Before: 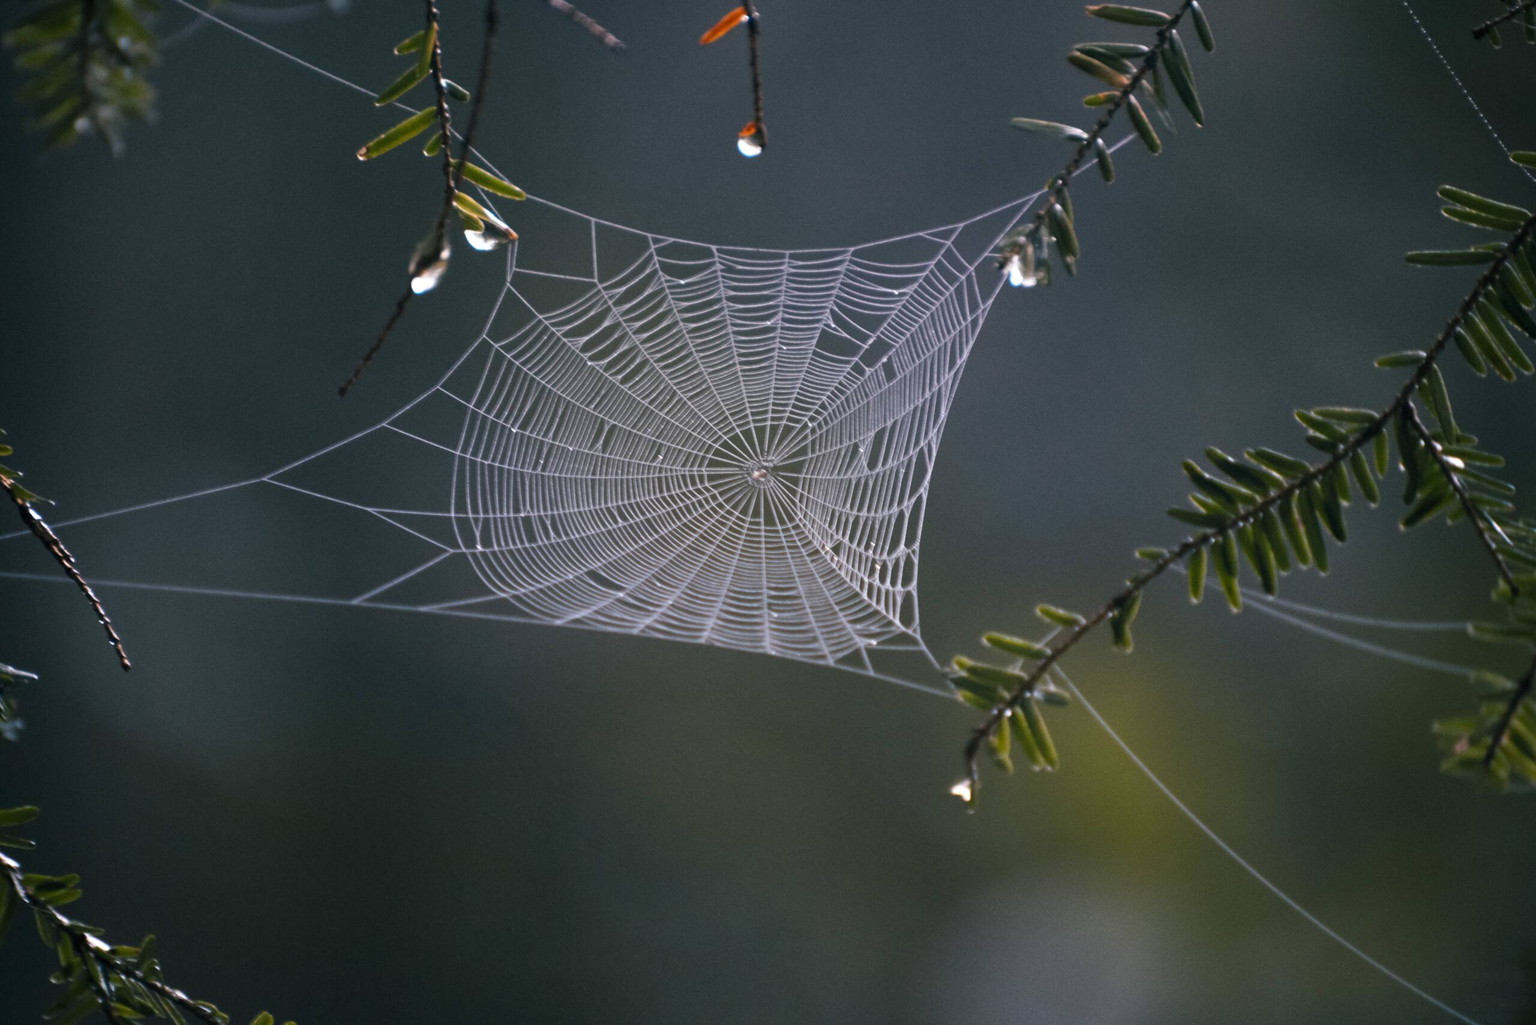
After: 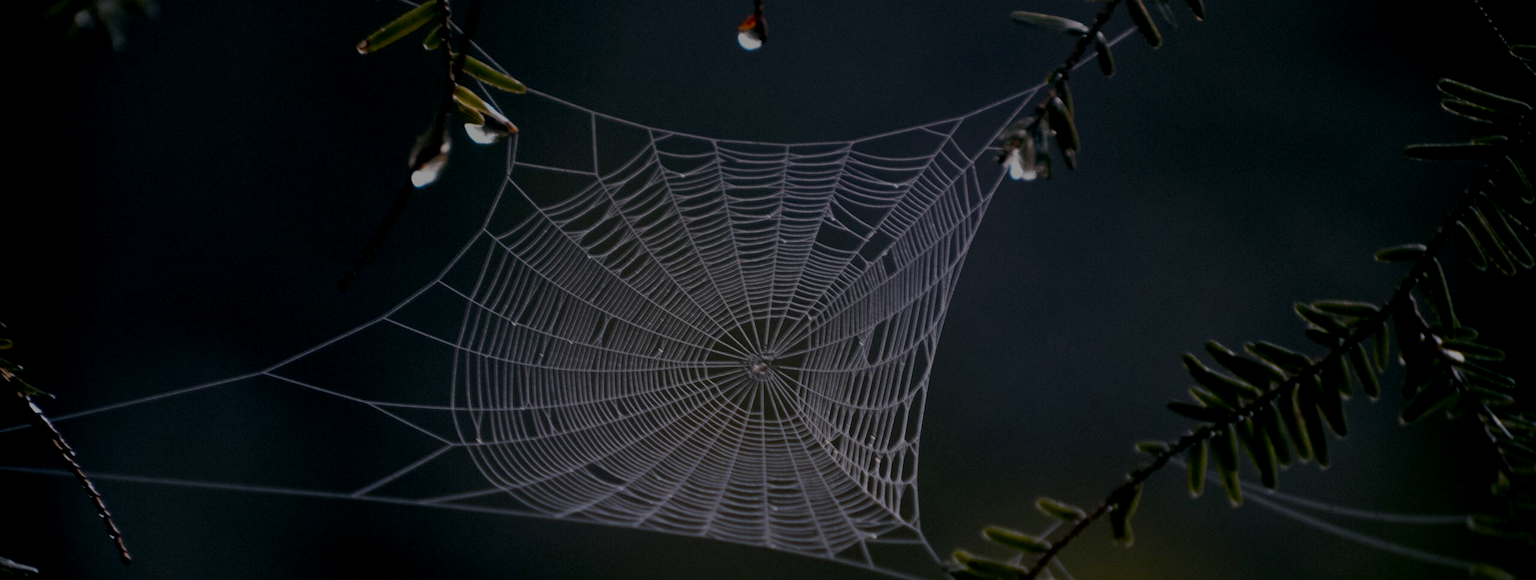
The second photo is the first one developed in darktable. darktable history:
exposure: black level correction 0.027, exposure -0.078 EV, compensate exposure bias true, compensate highlight preservation false
crop and rotate: top 10.438%, bottom 32.88%
tone equalizer: -8 EV -1.98 EV, -7 EV -1.97 EV, -6 EV -1.99 EV, -5 EV -1.98 EV, -4 EV -1.96 EV, -3 EV -1.99 EV, -2 EV -1.99 EV, -1 EV -1.62 EV, +0 EV -1.97 EV
